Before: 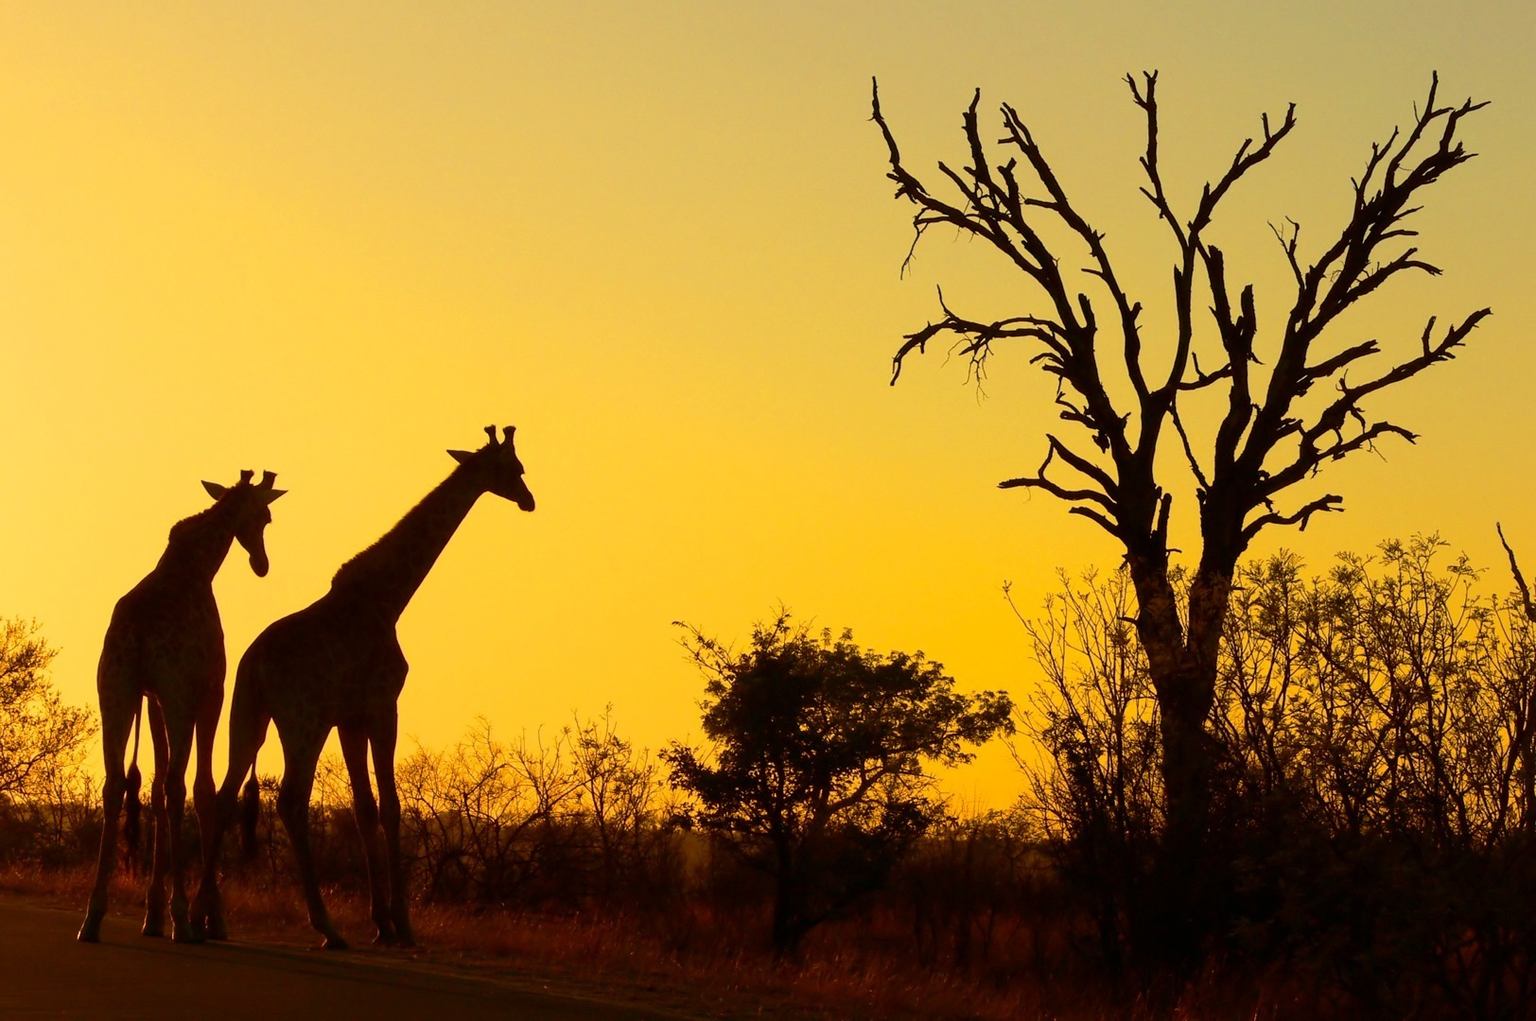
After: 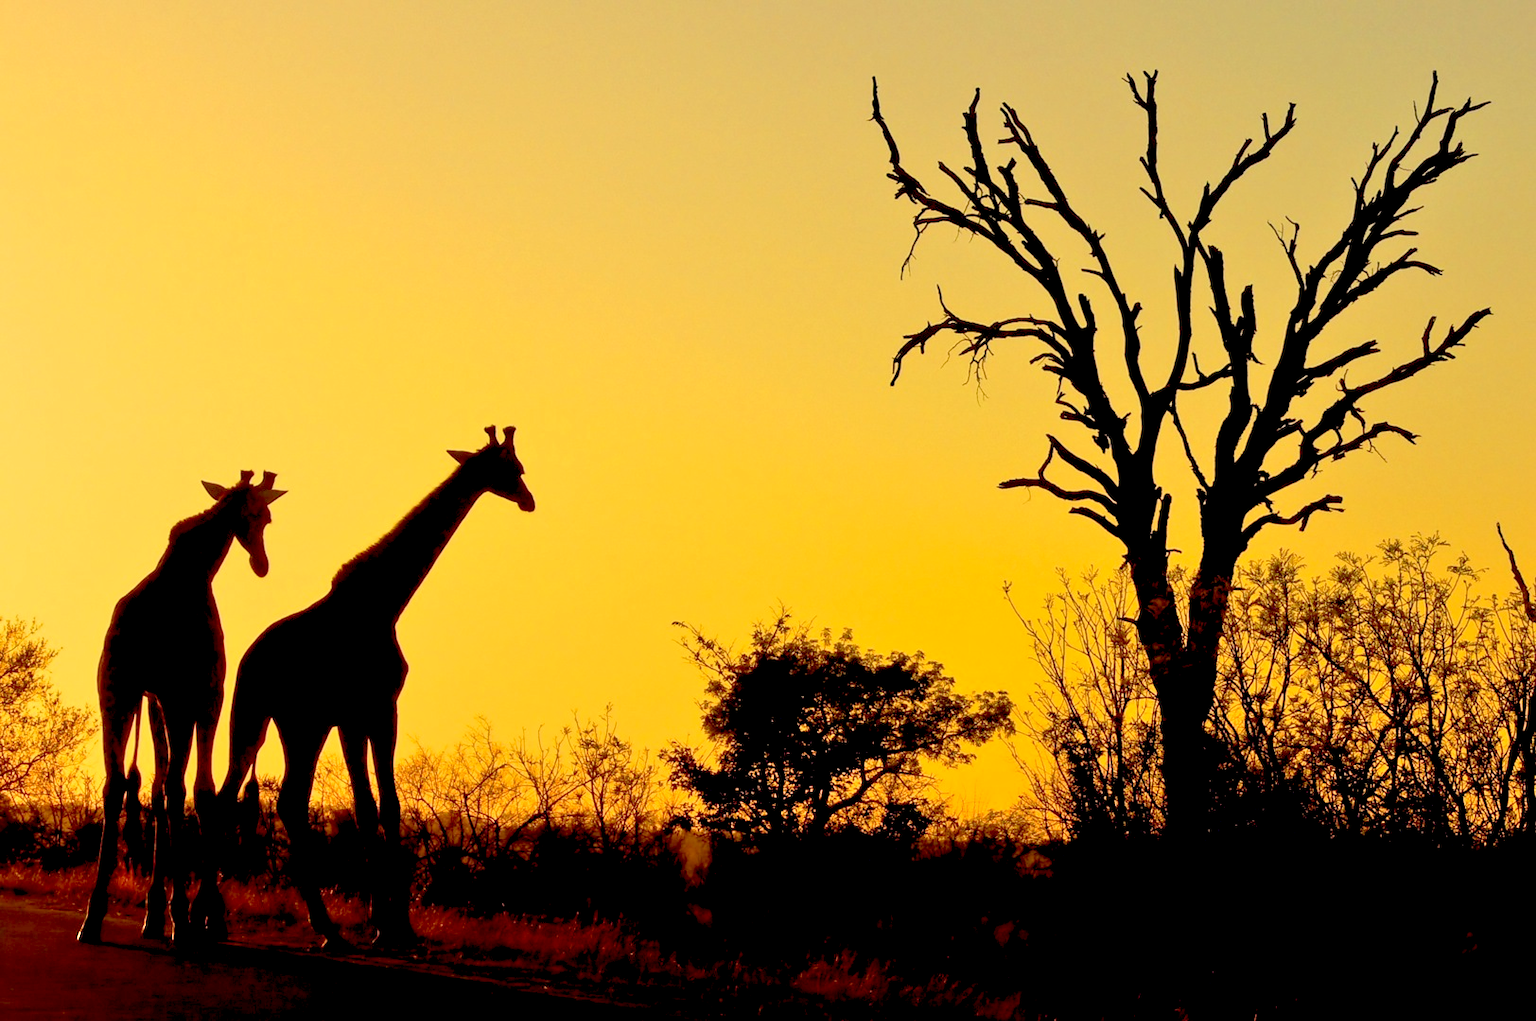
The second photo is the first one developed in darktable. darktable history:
color balance: lift [0.975, 0.993, 1, 1.015], gamma [1.1, 1, 1, 0.945], gain [1, 1.04, 1, 0.95]
tone equalizer: -7 EV 0.15 EV, -6 EV 0.6 EV, -5 EV 1.15 EV, -4 EV 1.33 EV, -3 EV 1.15 EV, -2 EV 0.6 EV, -1 EV 0.15 EV, mask exposure compensation -0.5 EV
